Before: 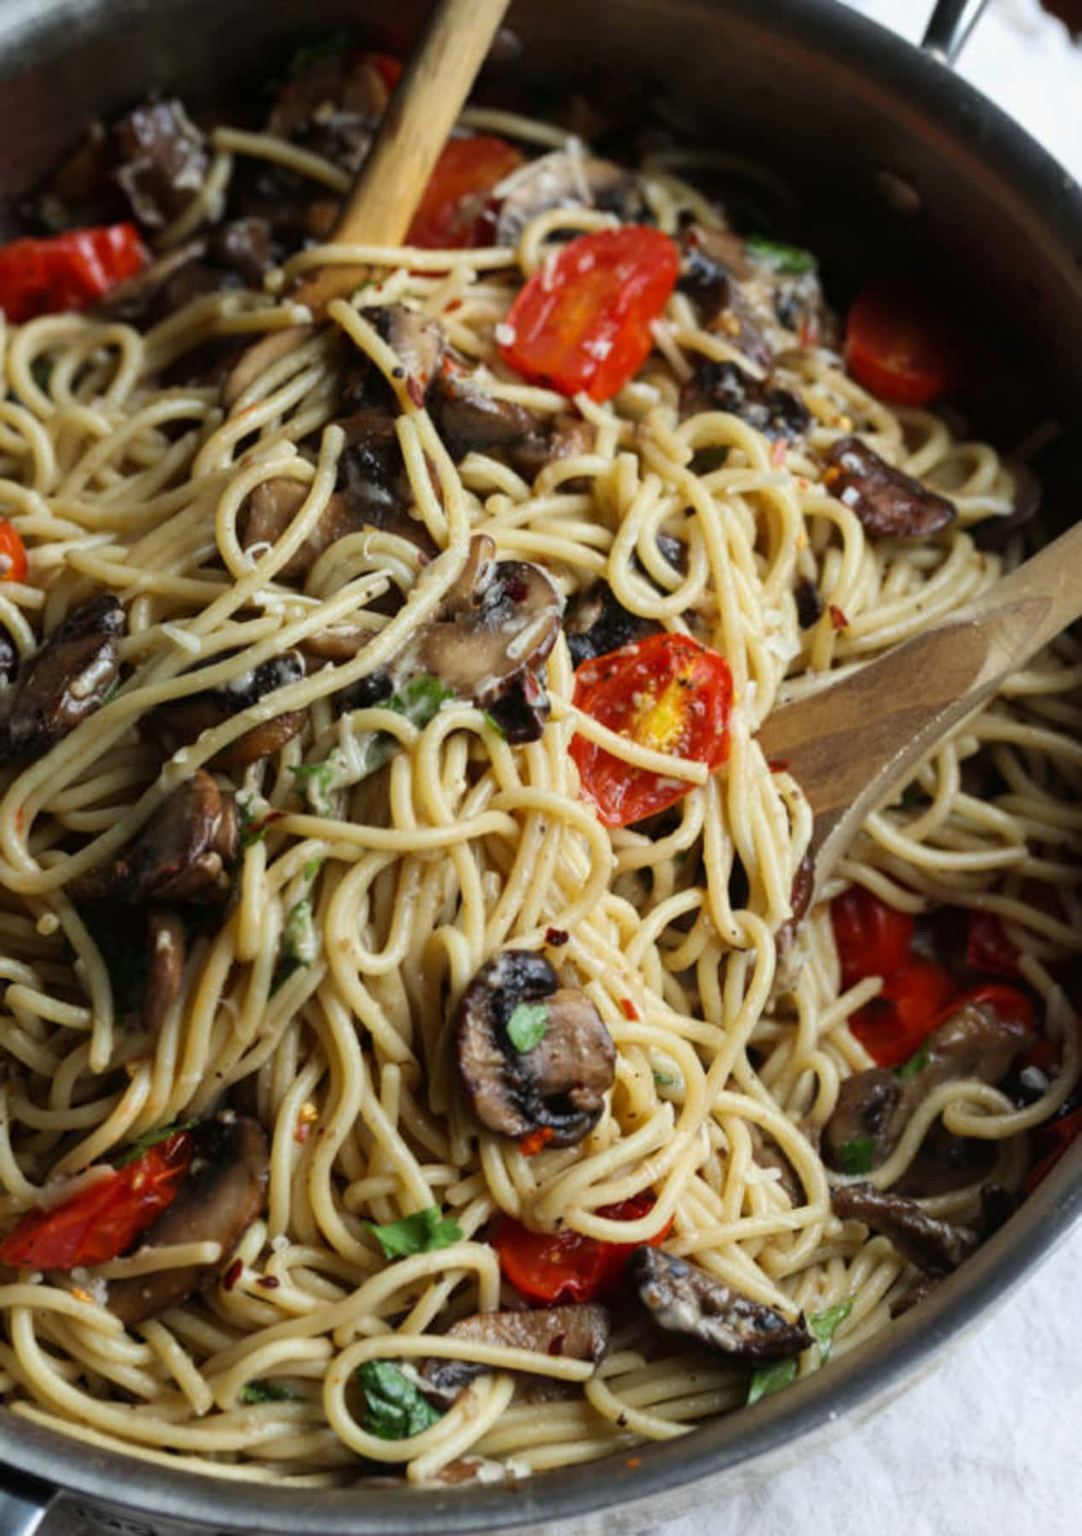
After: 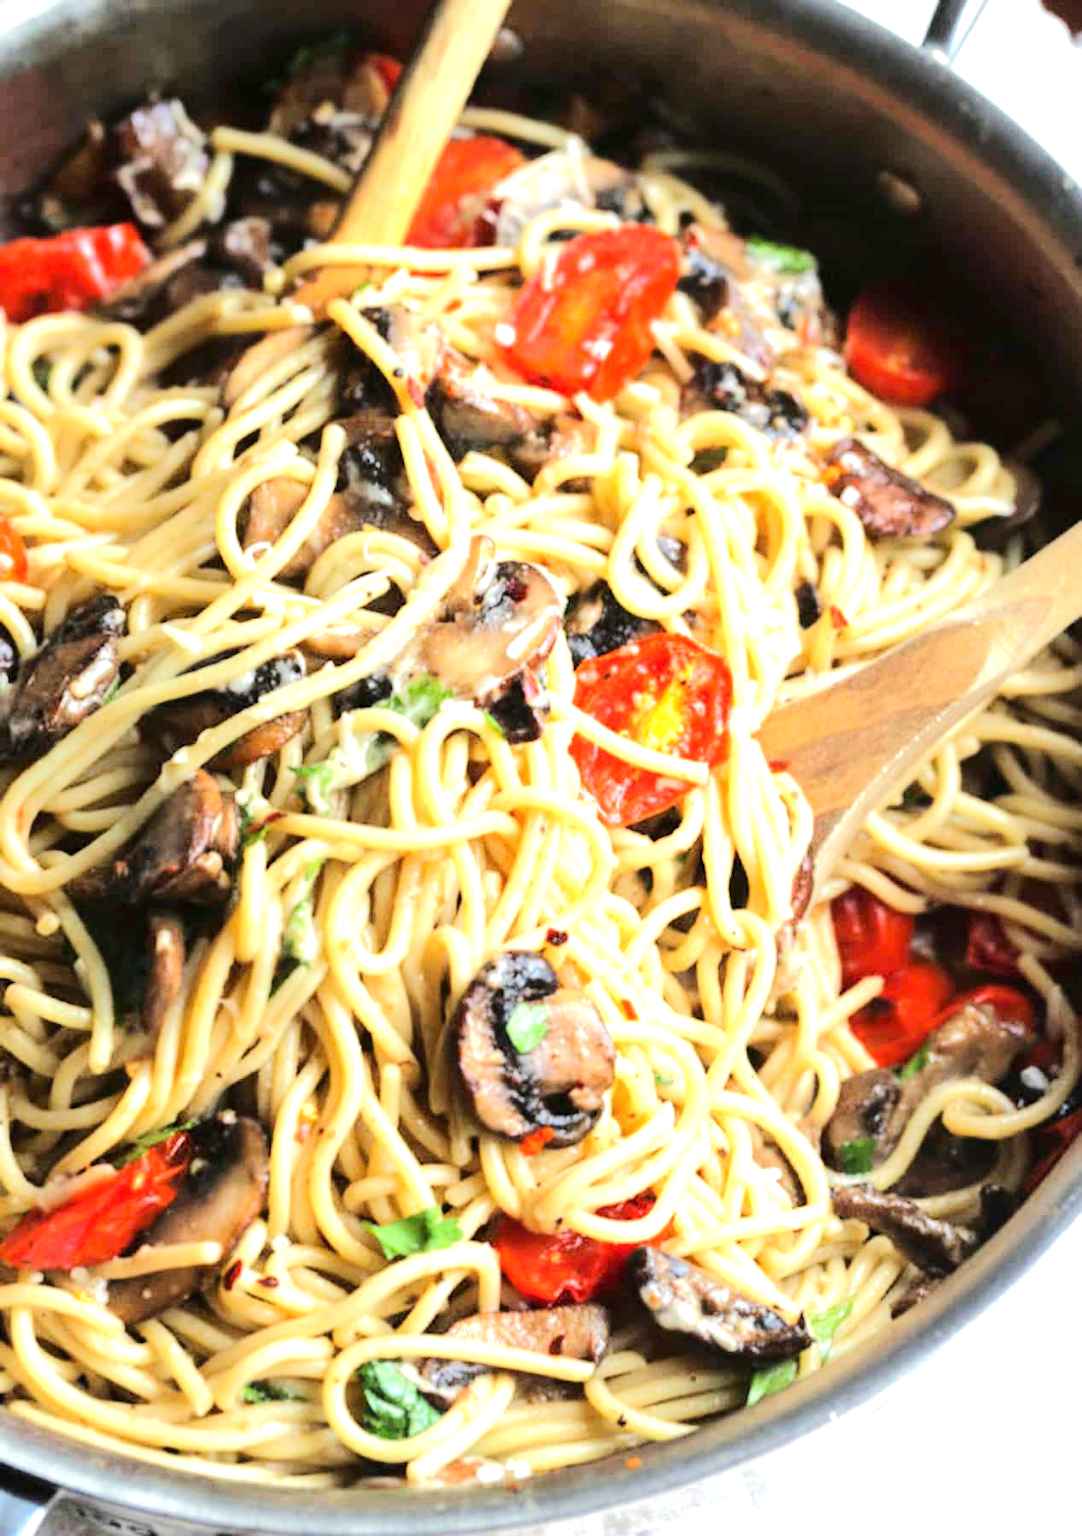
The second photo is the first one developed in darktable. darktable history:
exposure: black level correction 0, exposure 1.199 EV, compensate highlight preservation false
tone equalizer: -7 EV 0.149 EV, -6 EV 0.614 EV, -5 EV 1.14 EV, -4 EV 1.35 EV, -3 EV 1.18 EV, -2 EV 0.6 EV, -1 EV 0.152 EV, edges refinement/feathering 500, mask exposure compensation -1.57 EV, preserve details no
